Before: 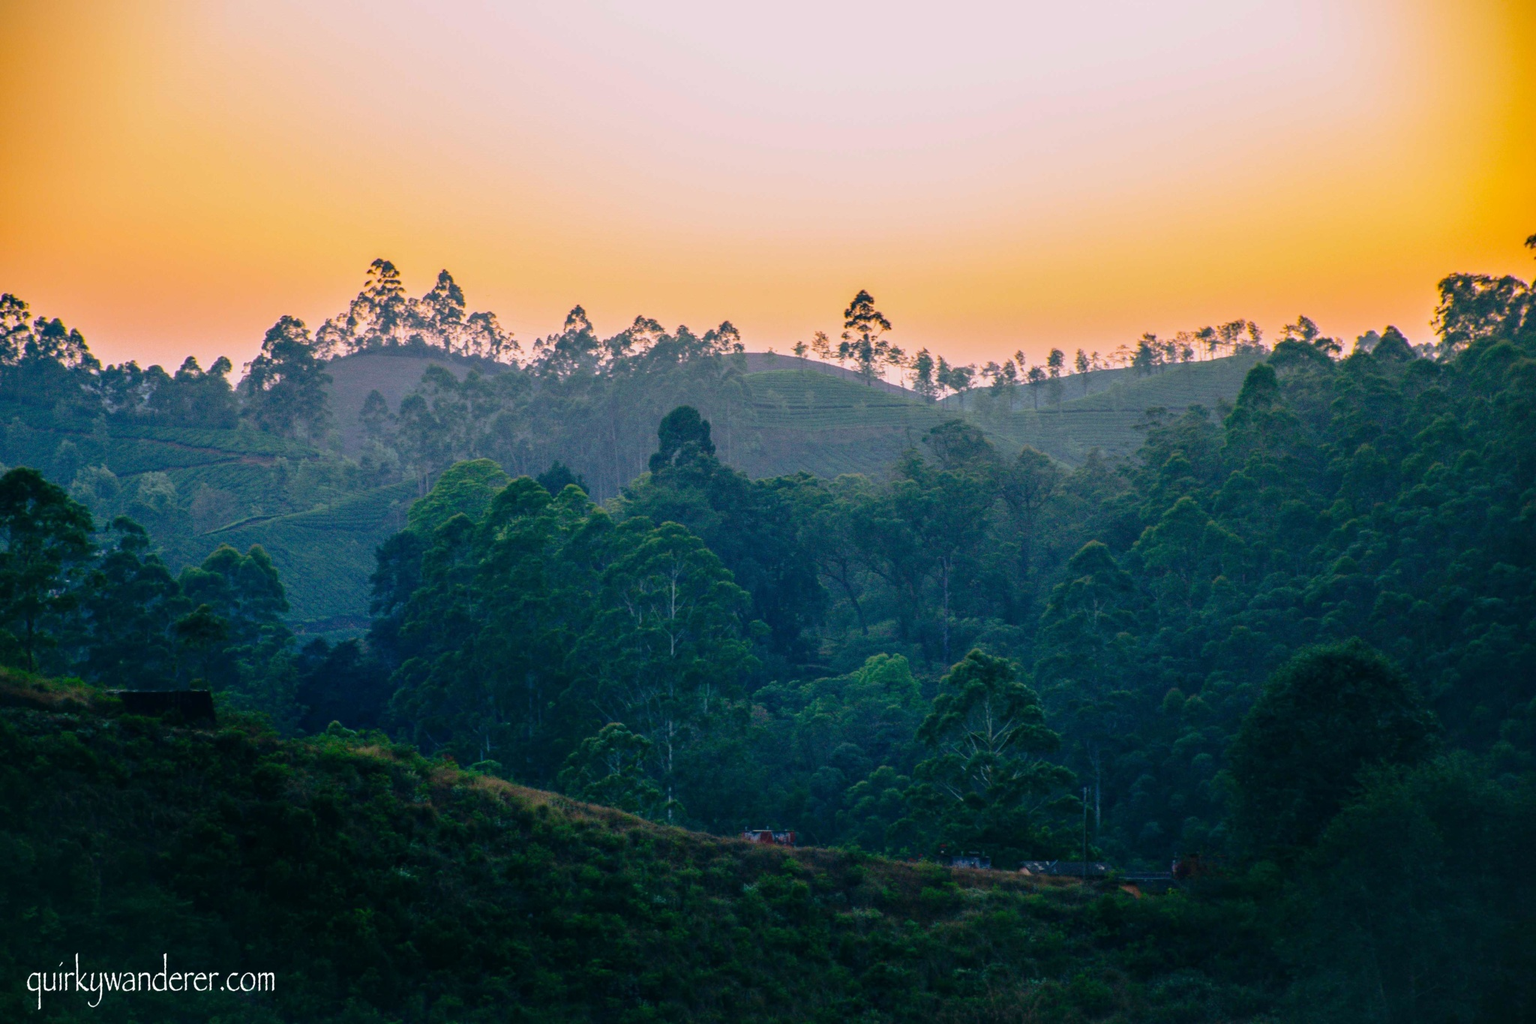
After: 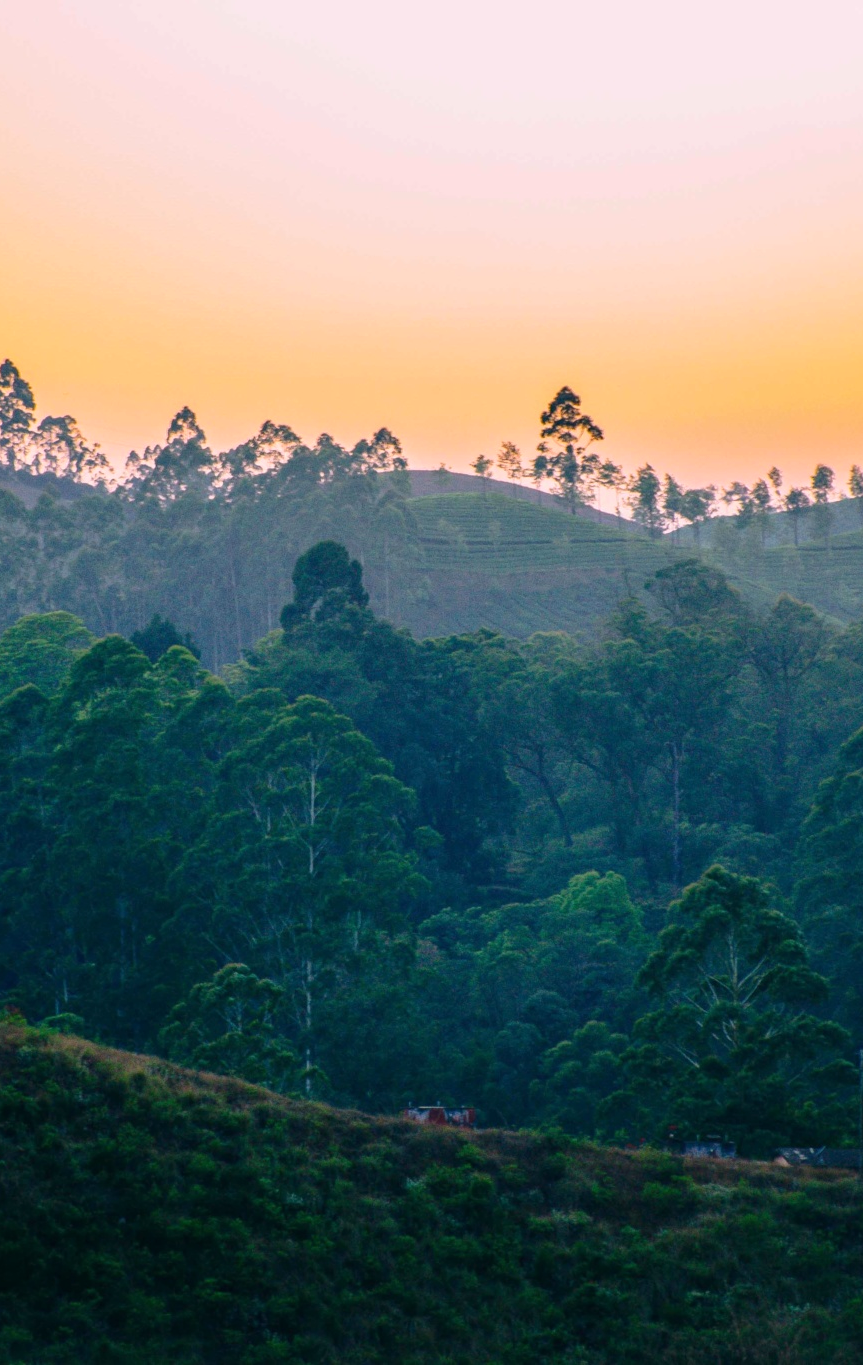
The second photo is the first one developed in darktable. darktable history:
exposure: exposure 0.2 EV, compensate highlight preservation false
crop: left 28.583%, right 29.231%
